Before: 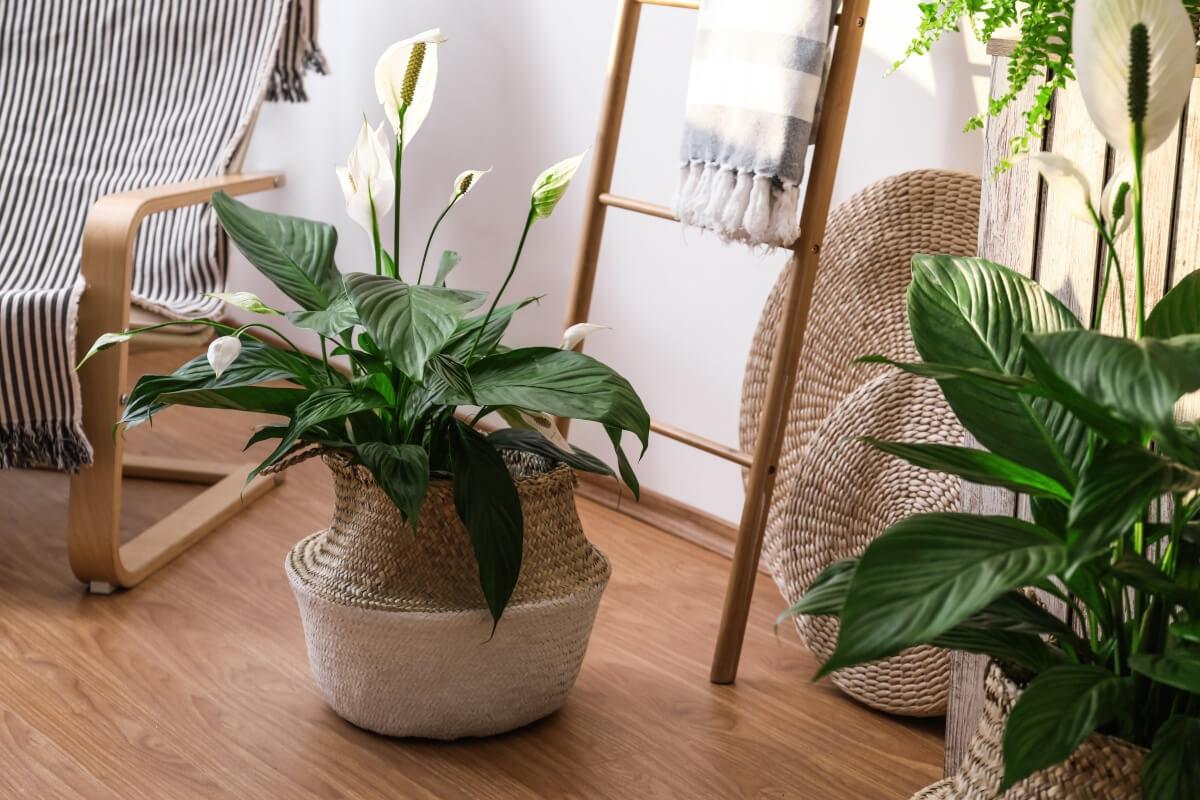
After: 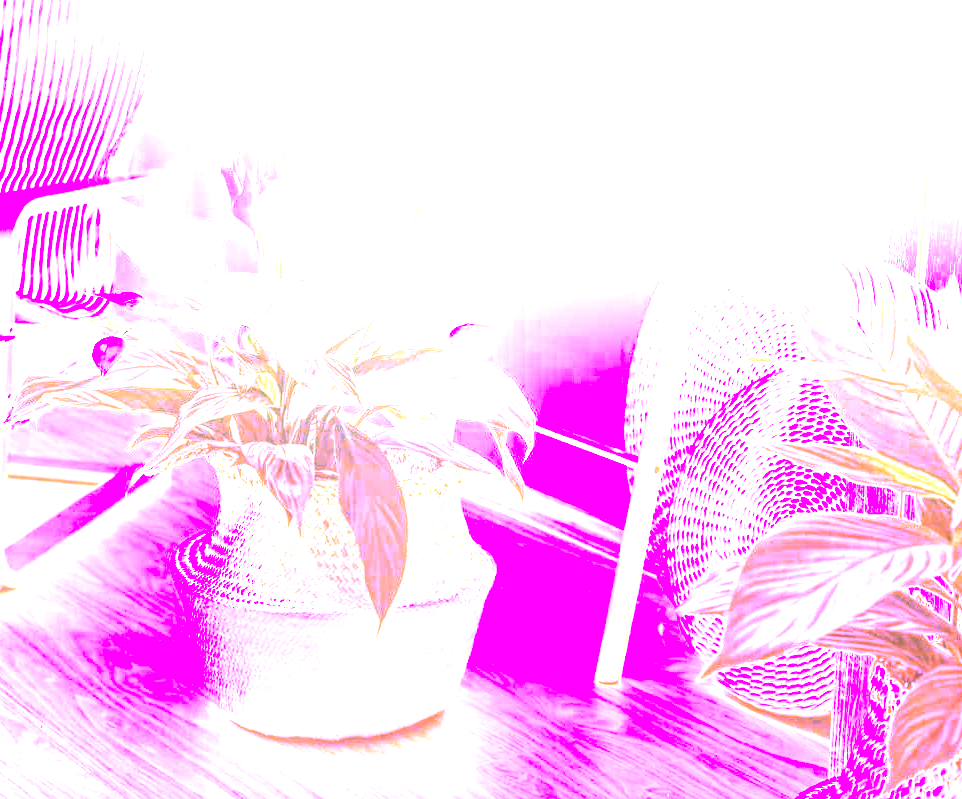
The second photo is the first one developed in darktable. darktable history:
crop and rotate: left 9.597%, right 10.195%
local contrast: detail 142%
color balance: on, module defaults
contrast brightness saturation: contrast 0.07, brightness -0.14, saturation 0.11
white balance: red 8, blue 8
